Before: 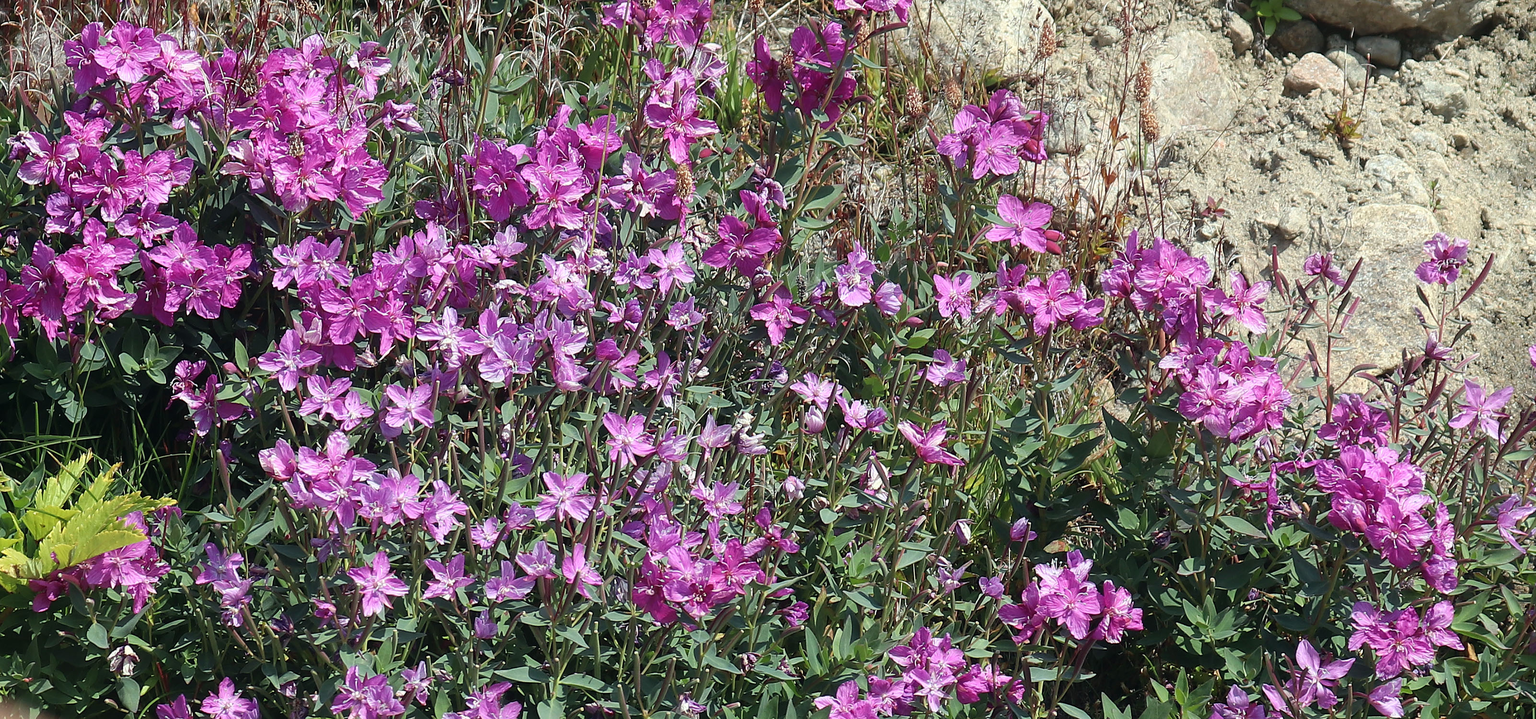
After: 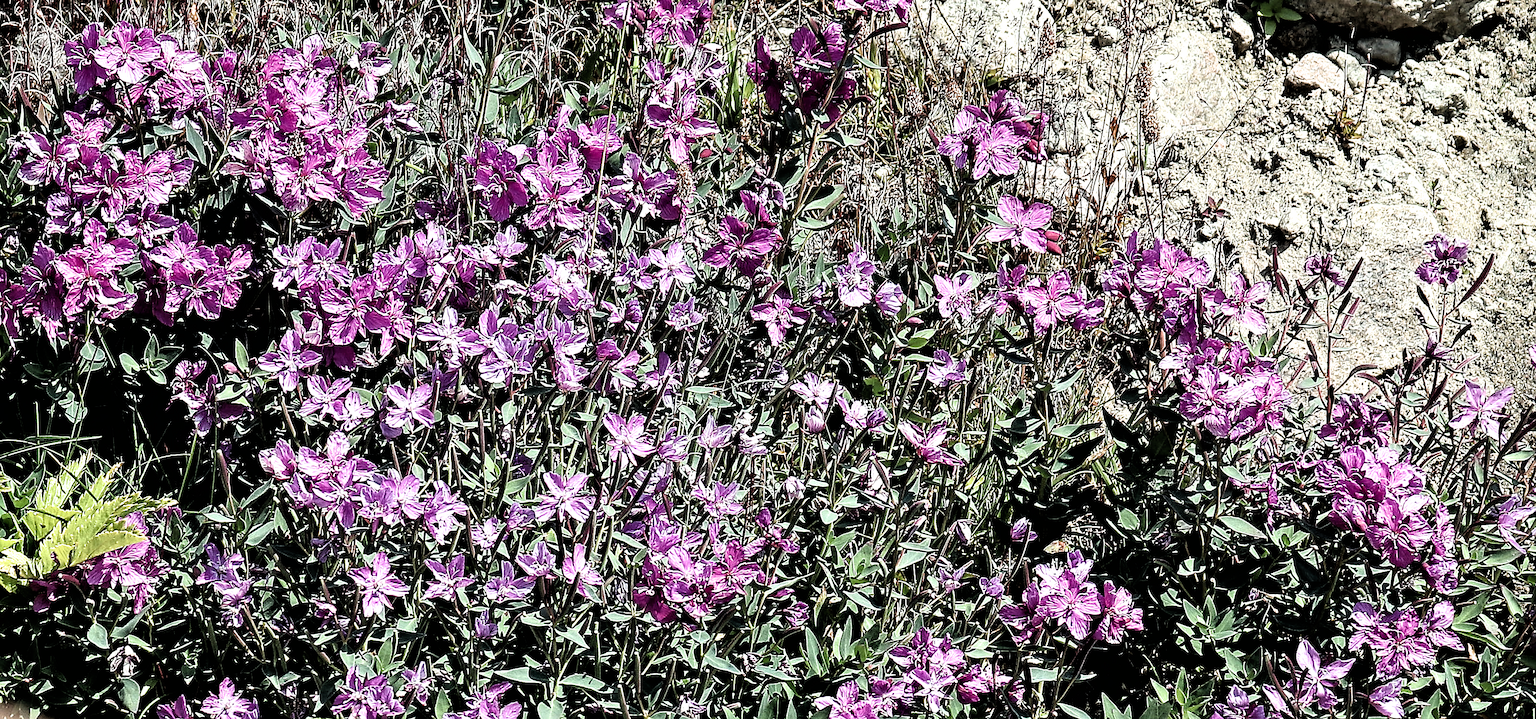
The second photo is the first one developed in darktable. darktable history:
sharpen: on, module defaults
contrast equalizer: octaves 7, y [[0.5, 0.542, 0.583, 0.625, 0.667, 0.708], [0.5 ×6], [0.5 ×6], [0 ×6], [0 ×6]]
filmic rgb: black relative exposure -3.63 EV, white relative exposure 2.16 EV, hardness 3.62
